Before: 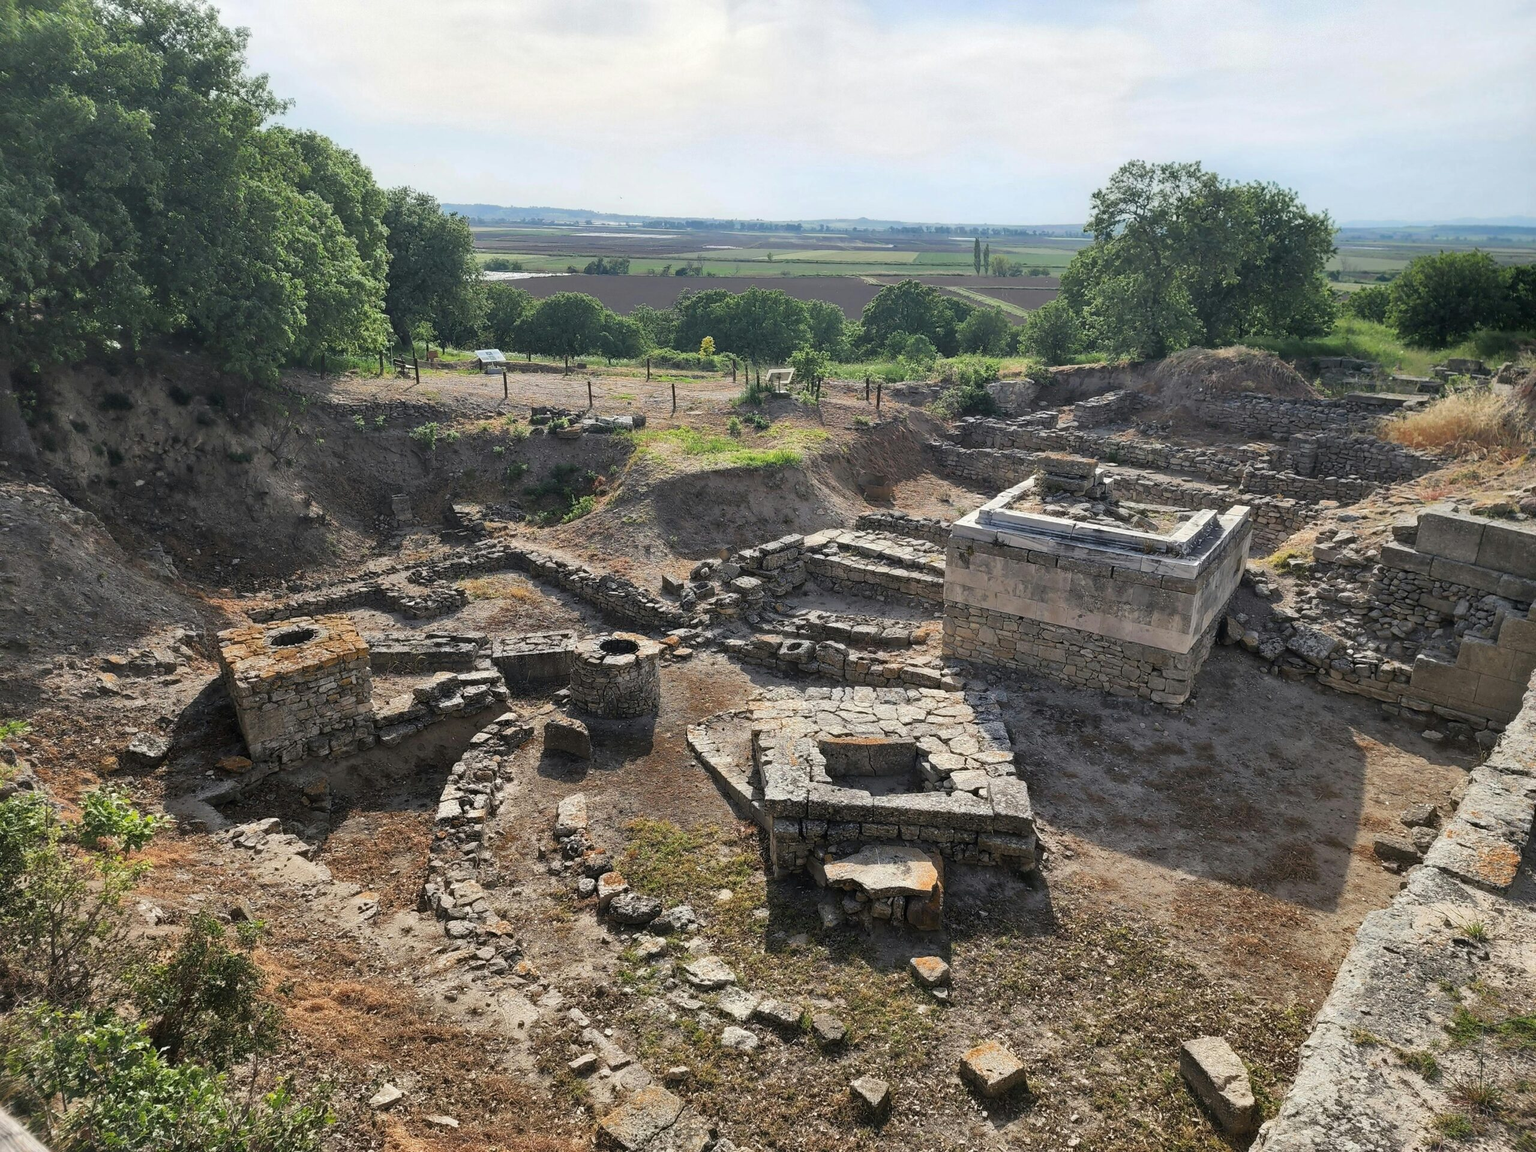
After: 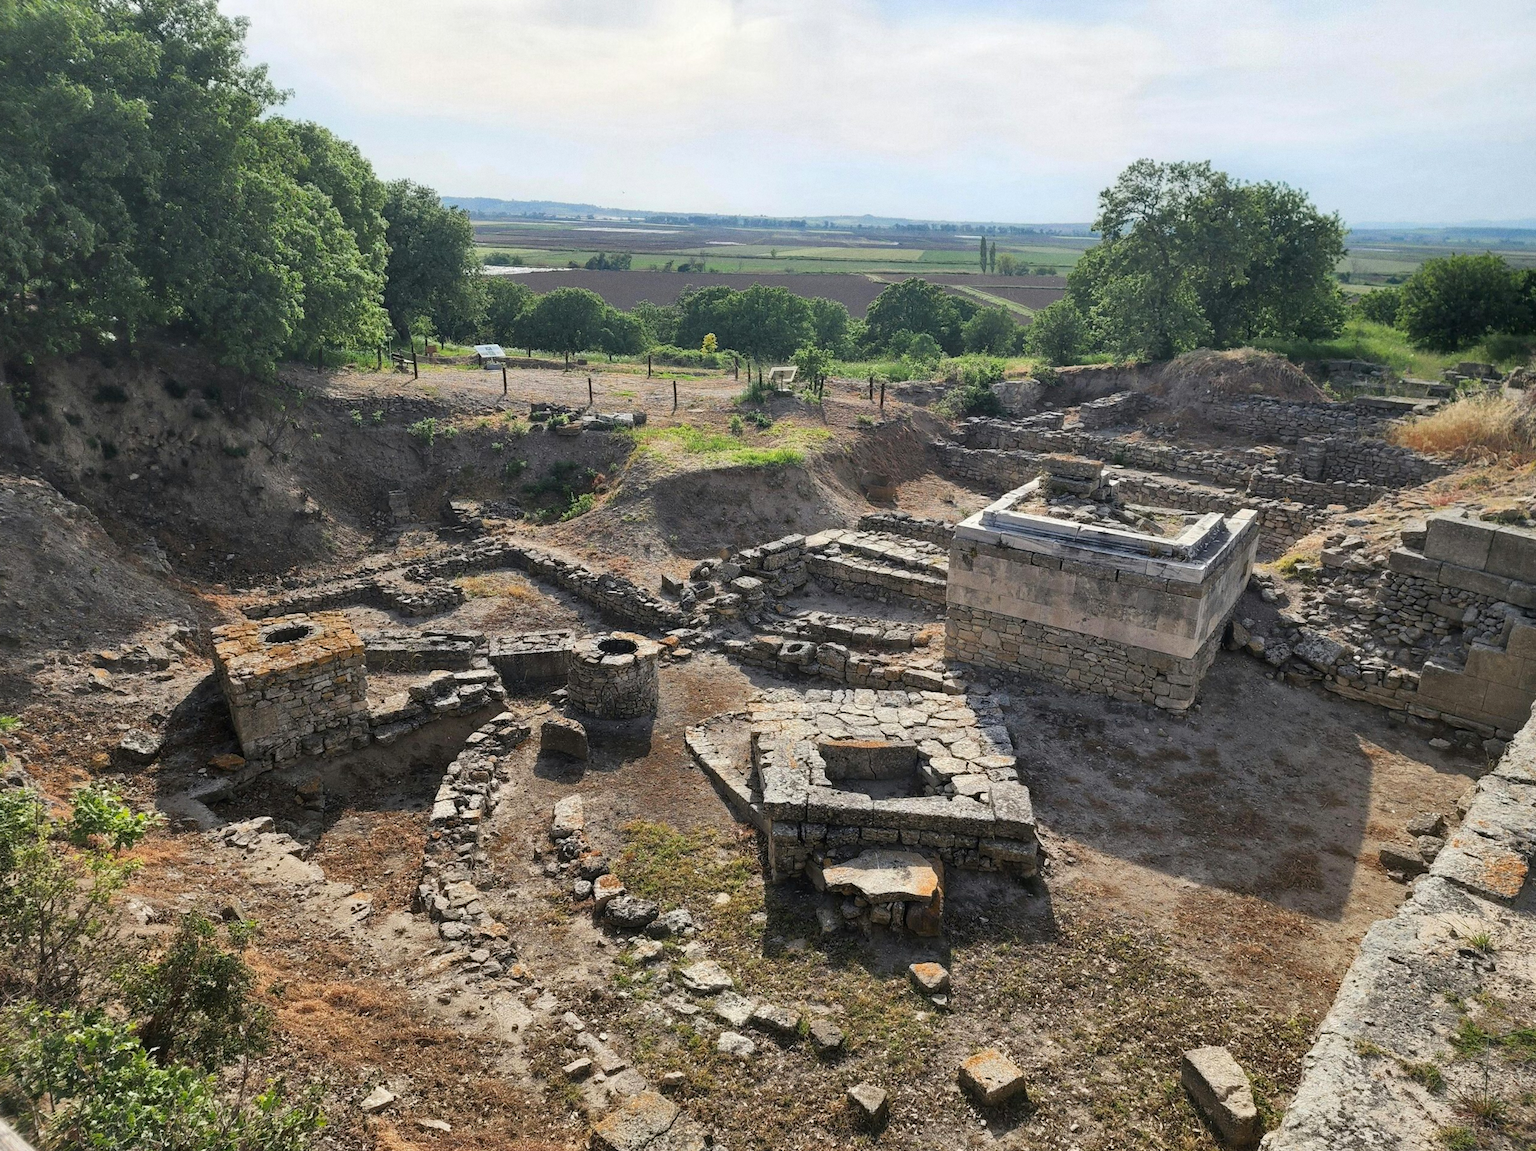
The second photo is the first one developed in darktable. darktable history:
grain: coarseness 0.09 ISO
contrast brightness saturation: contrast 0.04, saturation 0.07
crop and rotate: angle -0.5°
